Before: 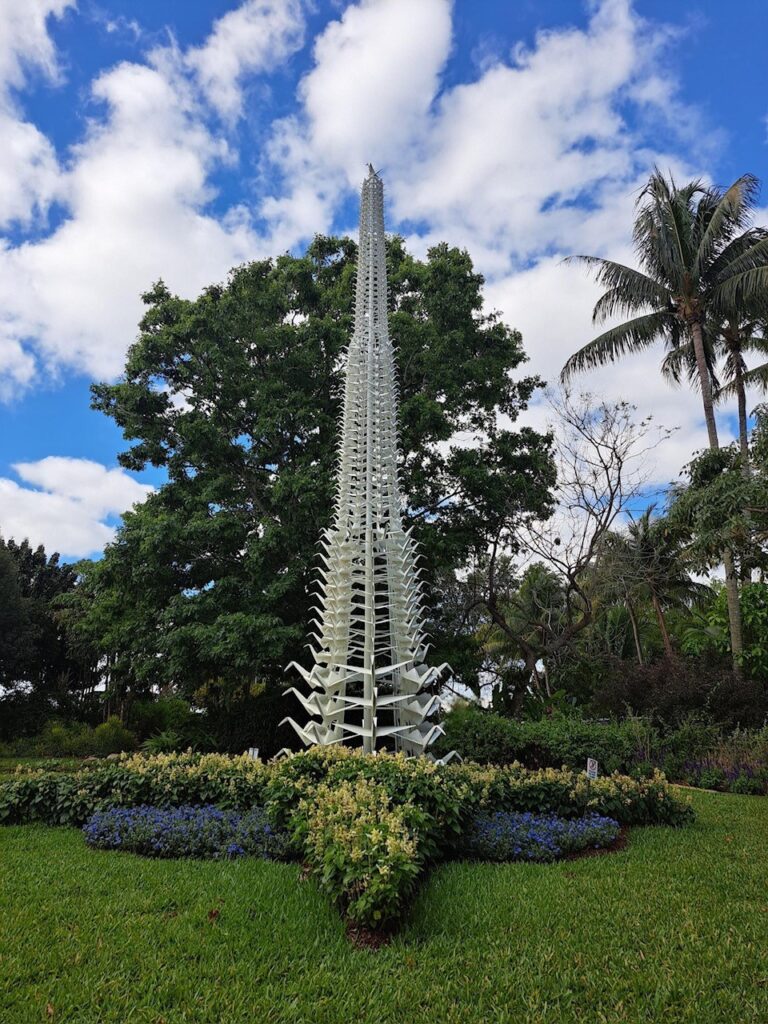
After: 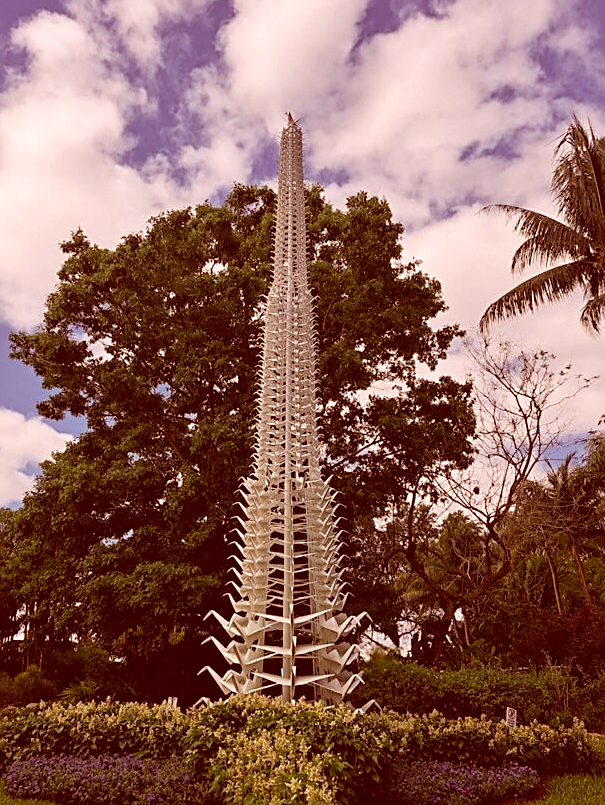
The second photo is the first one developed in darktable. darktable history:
crop and rotate: left 10.668%, top 5.049%, right 10.44%, bottom 16.288%
color correction: highlights a* 9.24, highlights b* 8.57, shadows a* 39.33, shadows b* 39.62, saturation 0.795
sharpen: on, module defaults
